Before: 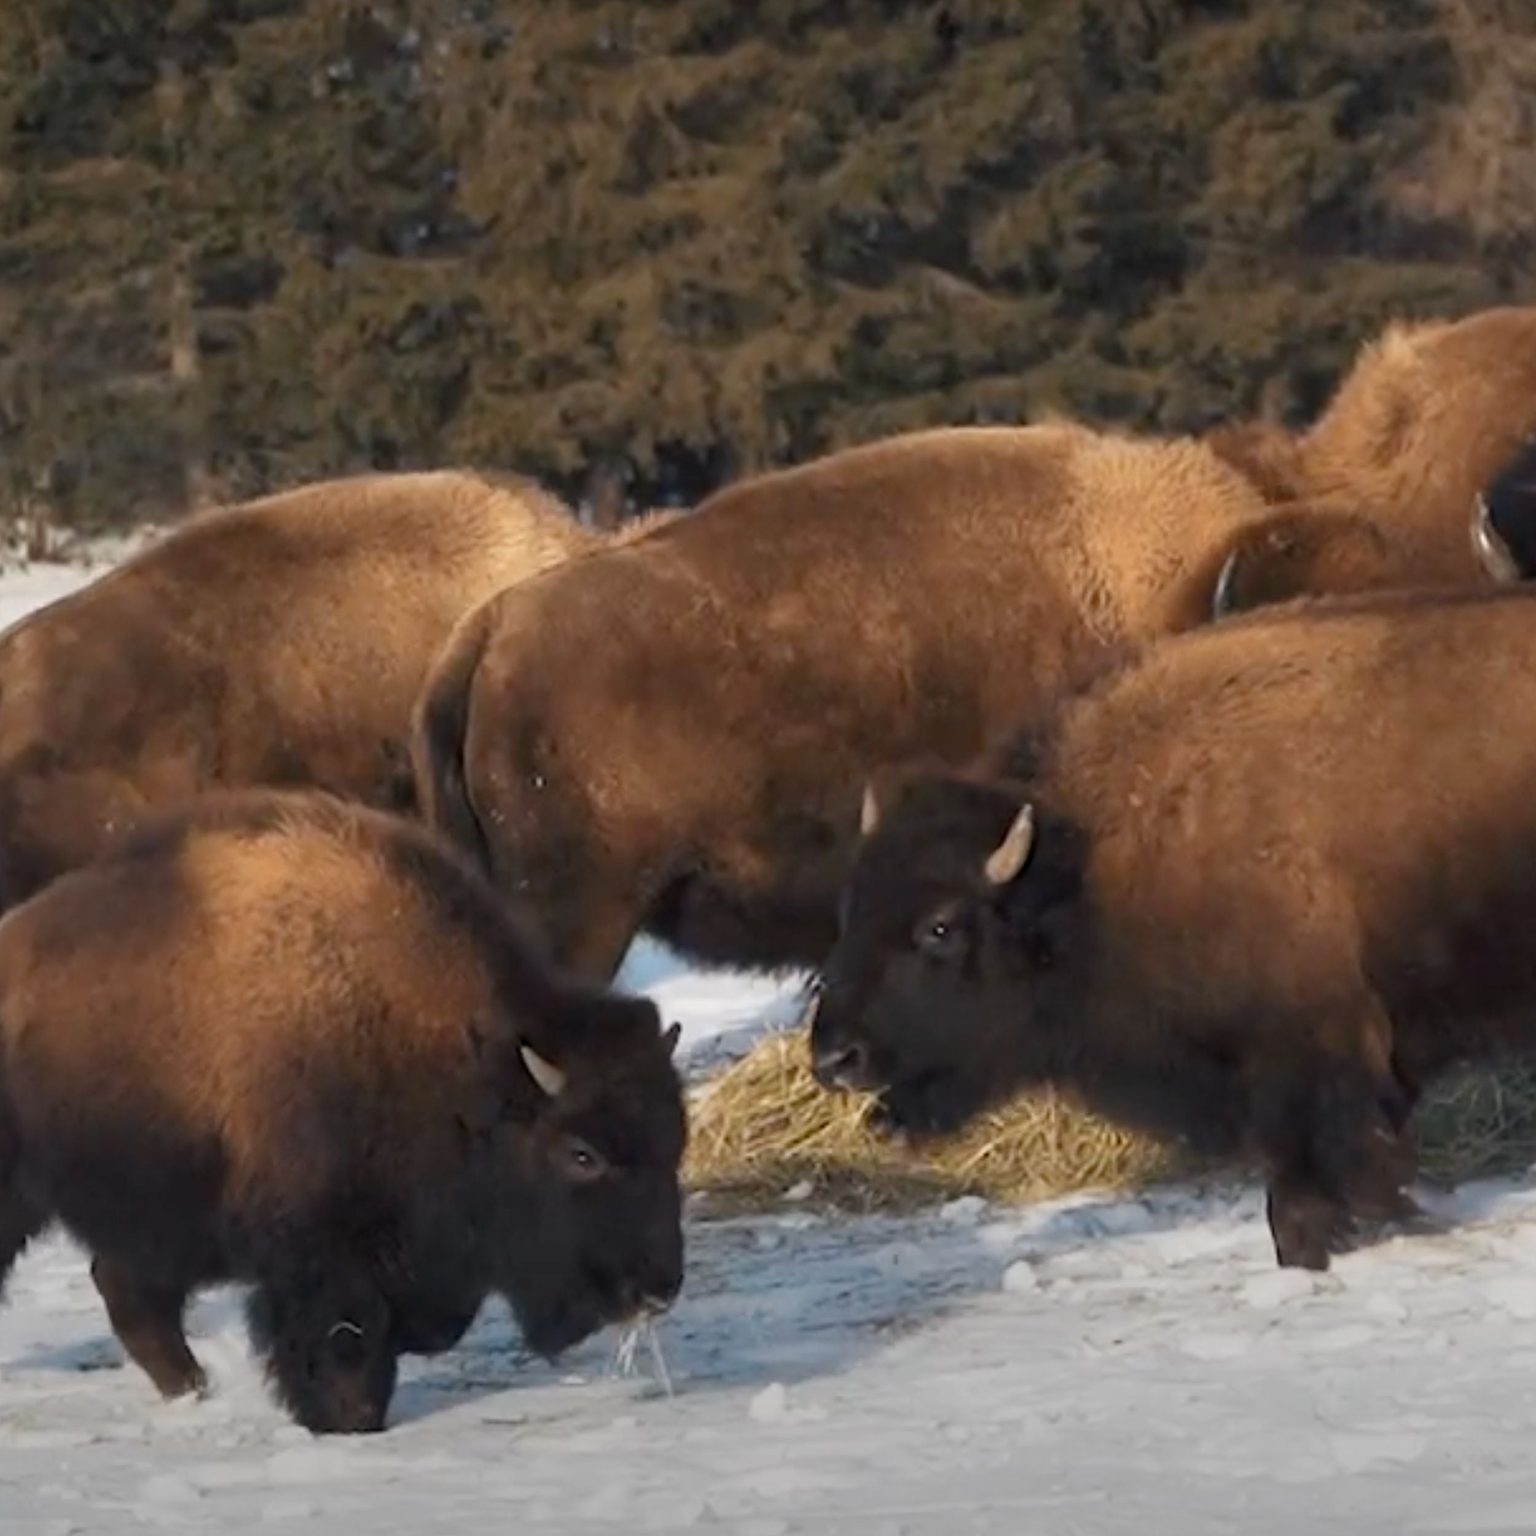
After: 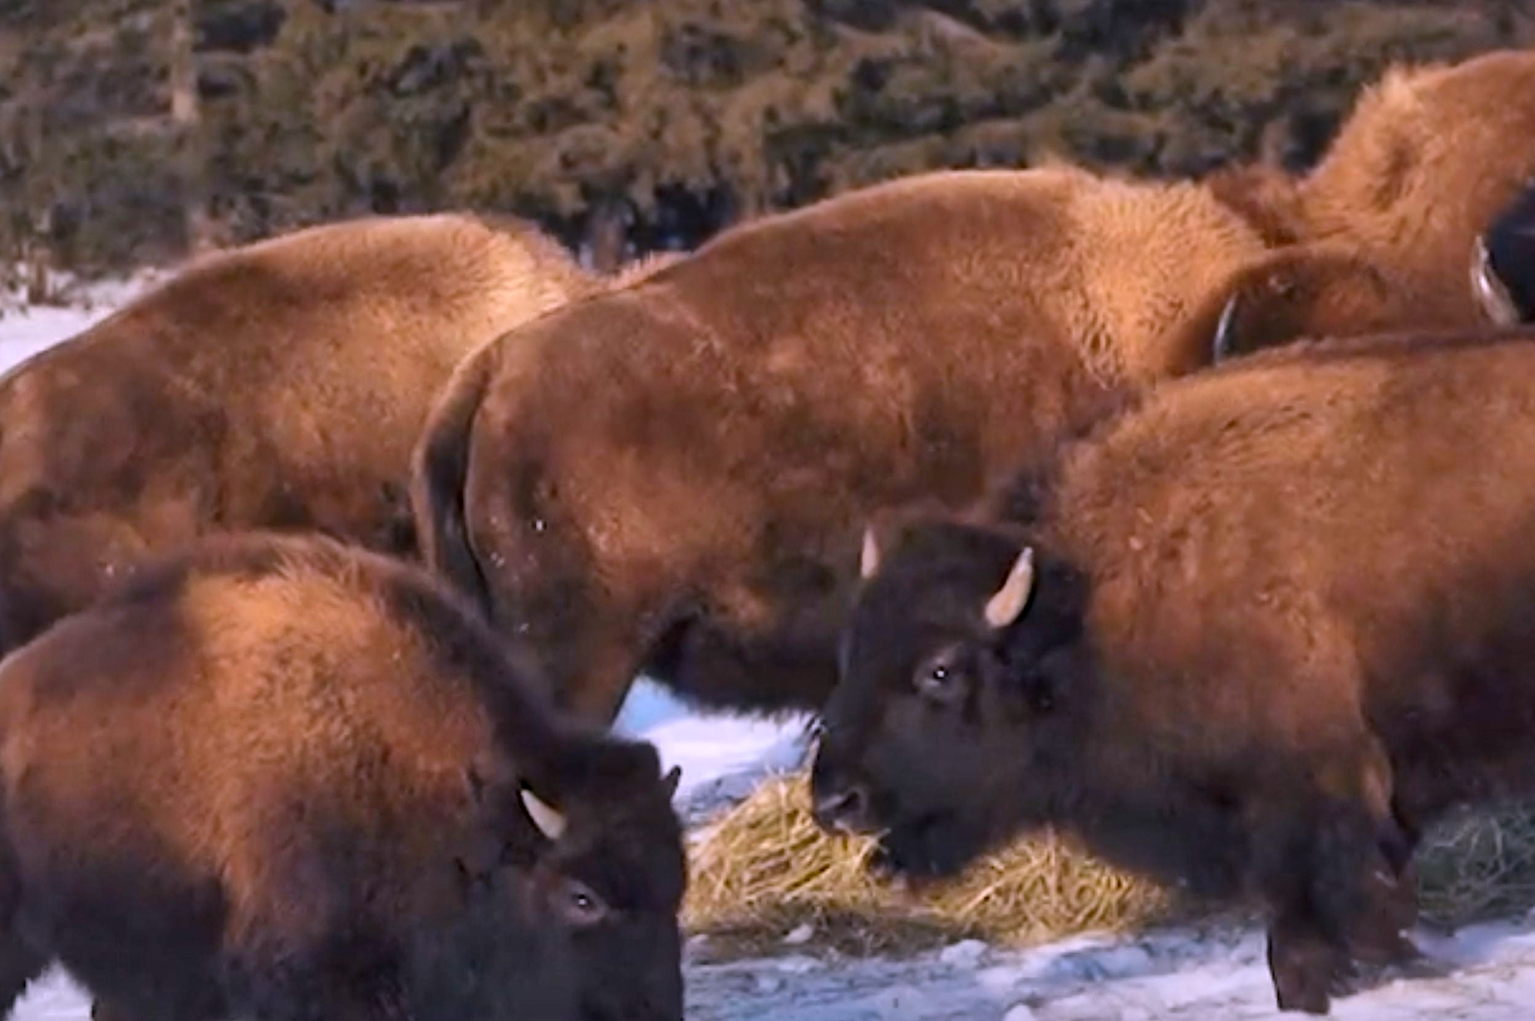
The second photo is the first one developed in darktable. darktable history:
local contrast: mode bilateral grid, contrast 20, coarseness 50, detail 120%, midtone range 0.2
color contrast: green-magenta contrast 1.2, blue-yellow contrast 1.2
white balance: red 1.042, blue 1.17
shadows and highlights: radius 108.52, shadows 40.68, highlights -72.88, low approximation 0.01, soften with gaussian
crop: top 16.727%, bottom 16.727%
contrast brightness saturation: contrast 0.07
